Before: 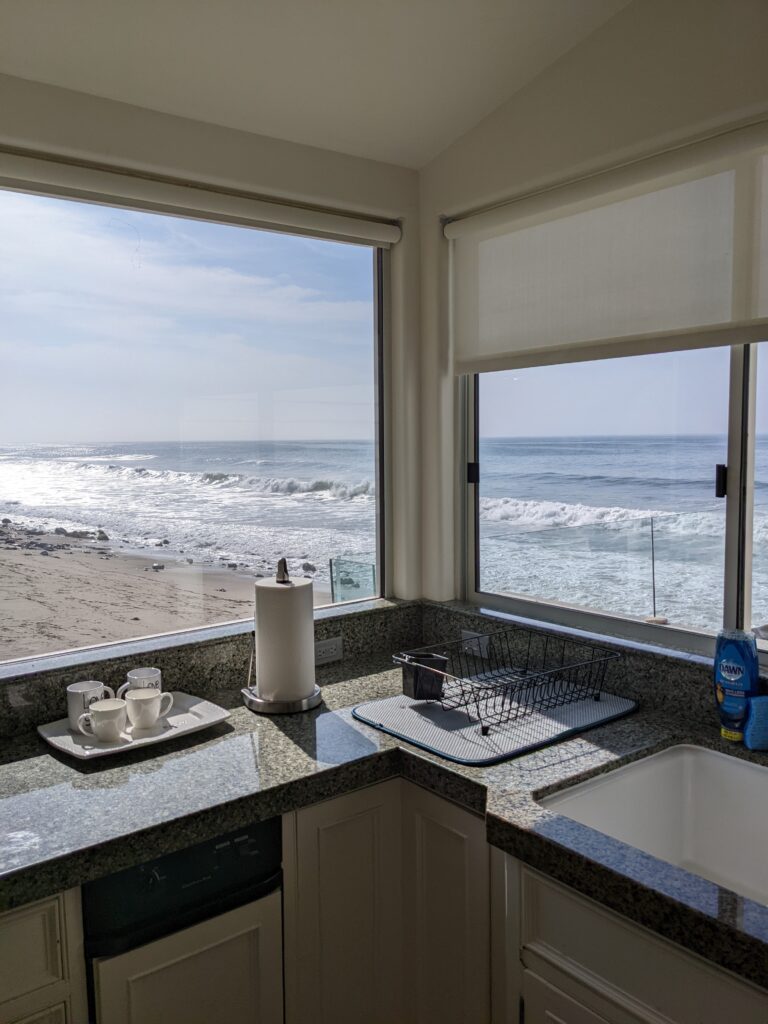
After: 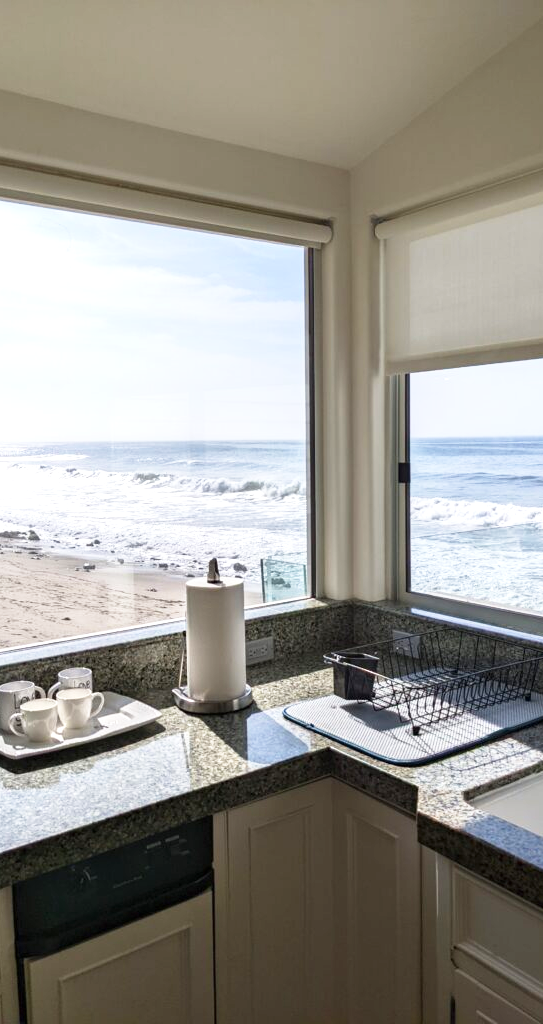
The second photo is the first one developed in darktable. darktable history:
tone curve: curves: ch0 [(0, 0) (0.003, 0.003) (0.011, 0.012) (0.025, 0.027) (0.044, 0.048) (0.069, 0.075) (0.1, 0.108) (0.136, 0.147) (0.177, 0.192) (0.224, 0.243) (0.277, 0.3) (0.335, 0.363) (0.399, 0.433) (0.468, 0.508) (0.543, 0.589) (0.623, 0.676) (0.709, 0.769) (0.801, 0.868) (0.898, 0.949) (1, 1)], preserve colors none
exposure: black level correction 0, exposure 0.7 EV, compensate exposure bias true, compensate highlight preservation false
crop and rotate: left 9.061%, right 20.142%
